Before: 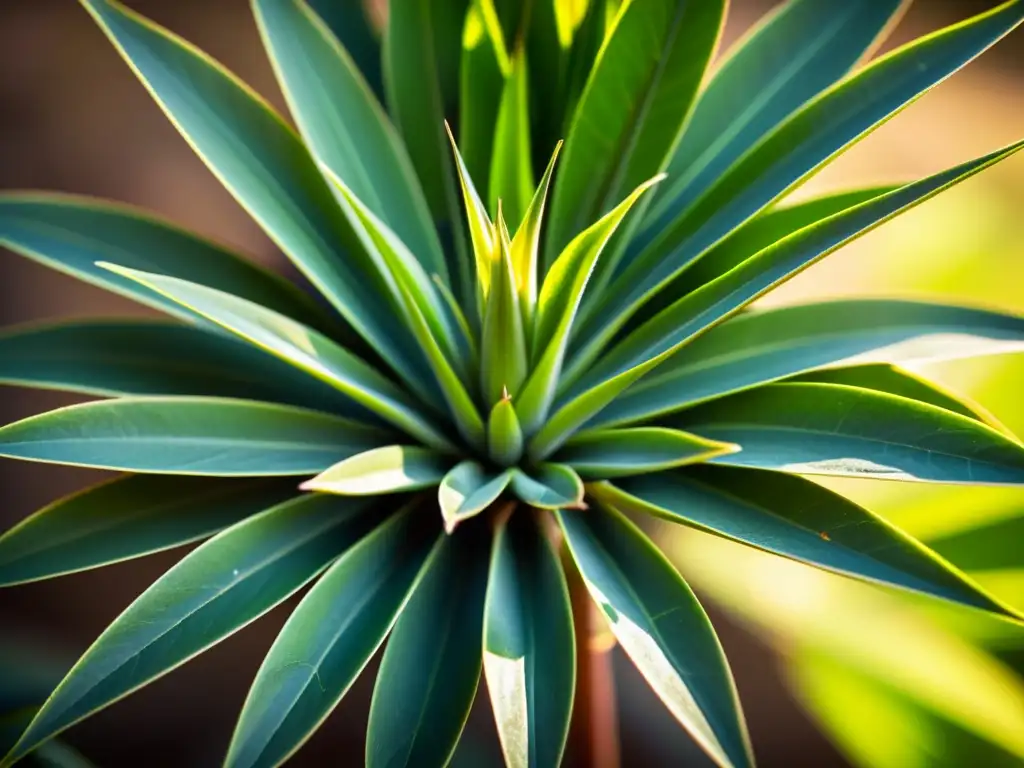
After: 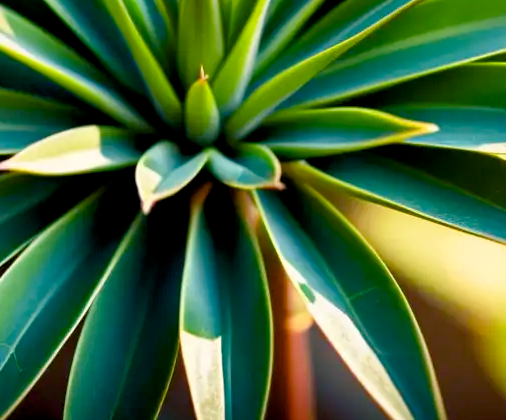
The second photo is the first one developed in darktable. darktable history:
color balance rgb: shadows lift › chroma 1%, shadows lift › hue 240.84°, highlights gain › chroma 2%, highlights gain › hue 73.2°, global offset › luminance -0.5%, perceptual saturation grading › global saturation 20%, perceptual saturation grading › highlights -25%, perceptual saturation grading › shadows 50%, global vibrance 15%
crop: left 29.672%, top 41.786%, right 20.851%, bottom 3.487%
